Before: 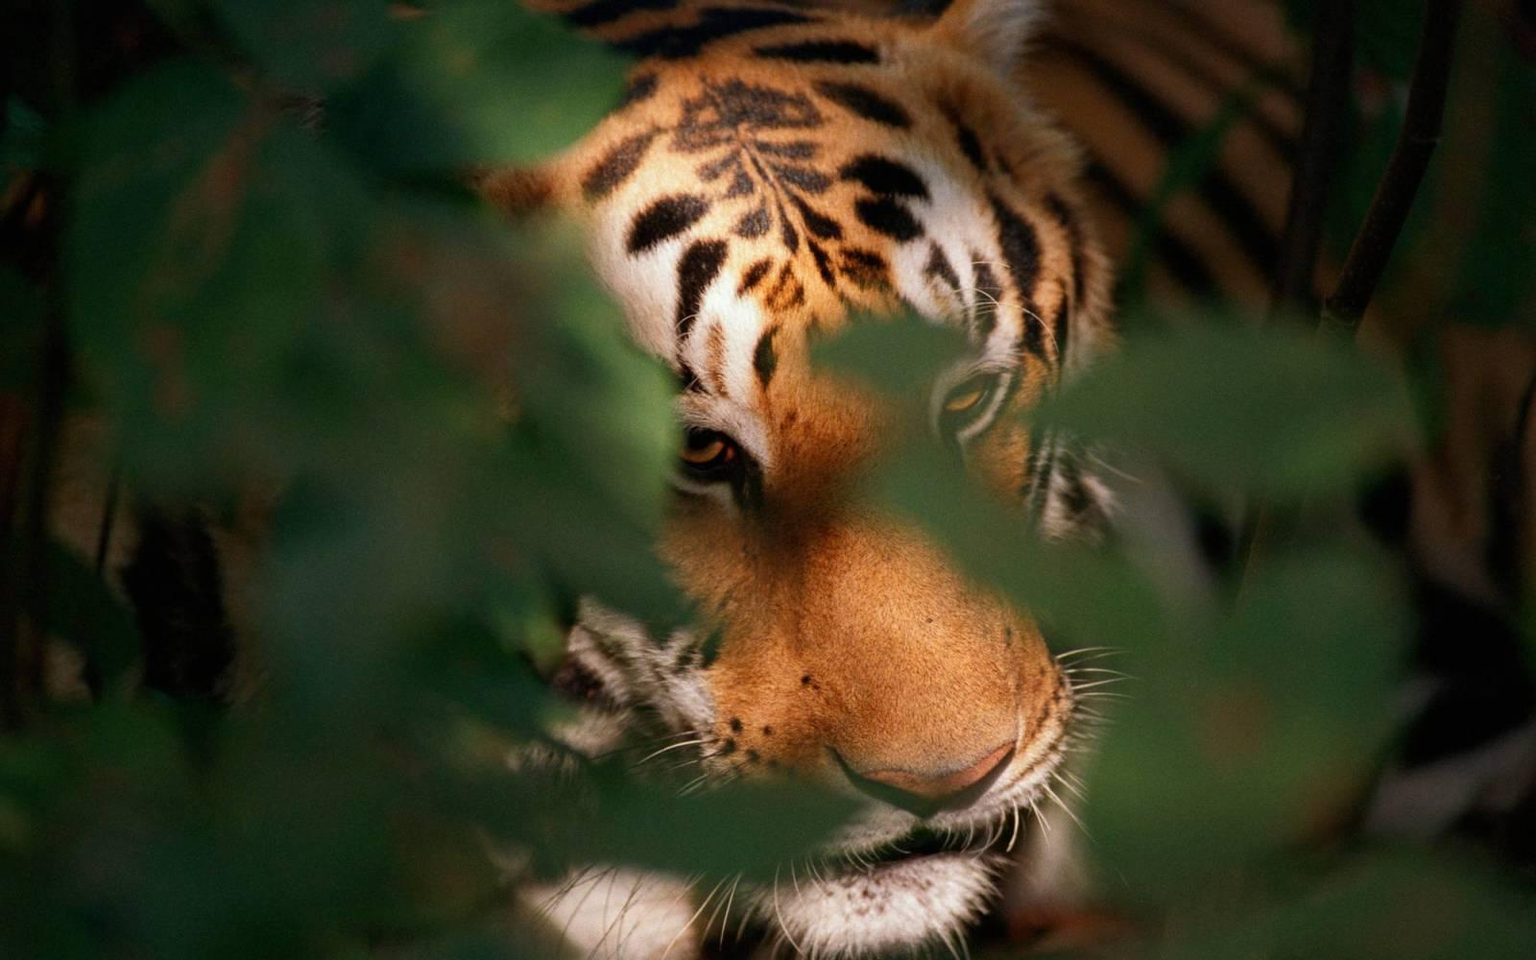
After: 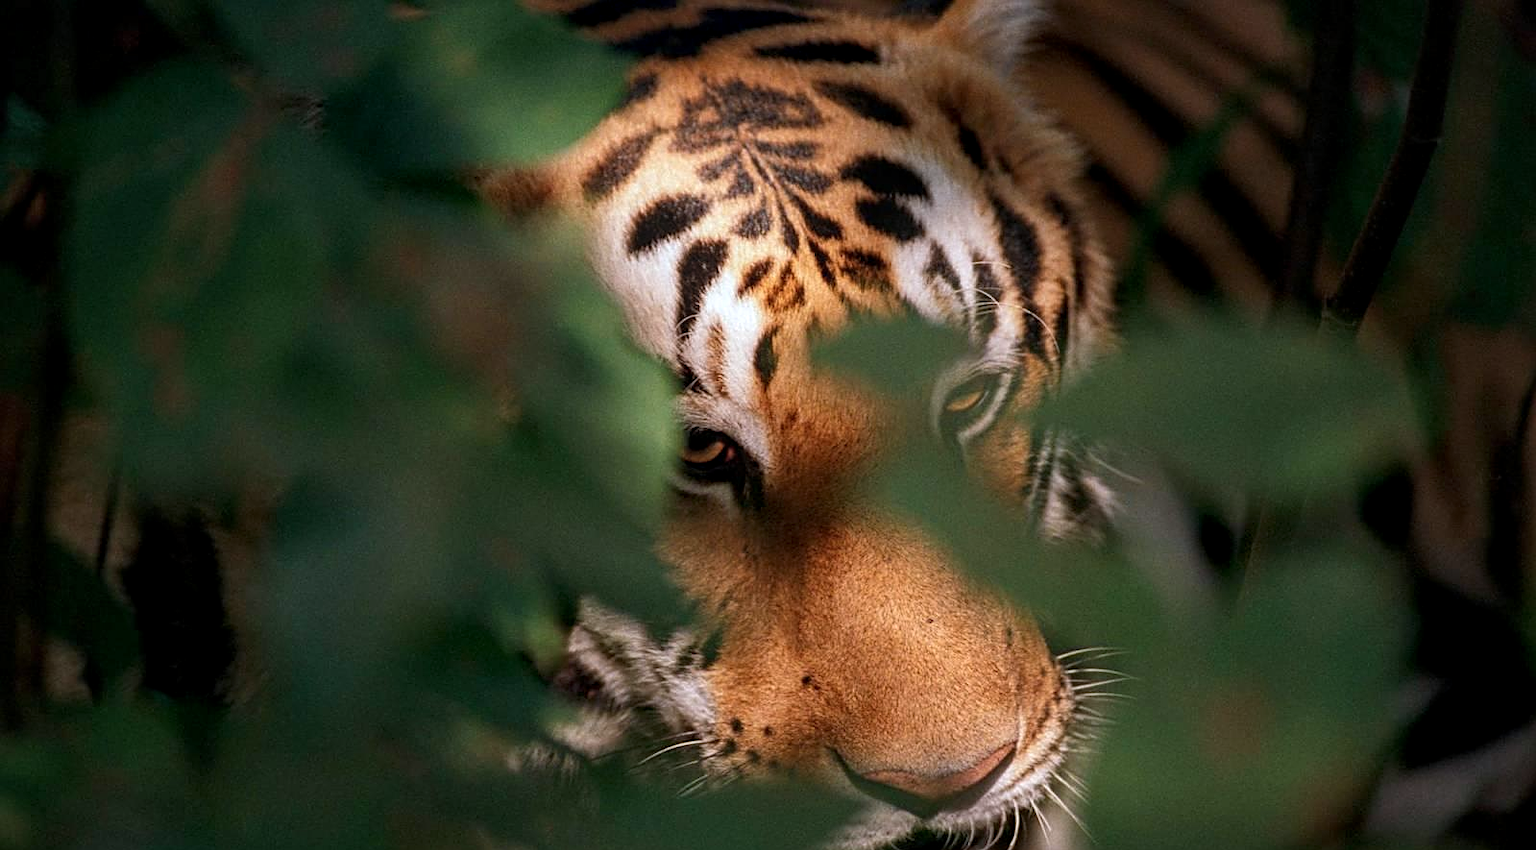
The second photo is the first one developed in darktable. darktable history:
color calibration: illuminant as shot in camera, x 0.358, y 0.373, temperature 4628.91 K
local contrast: on, module defaults
crop and rotate: top 0%, bottom 11.49%
sharpen: on, module defaults
color zones: curves: ch0 [(0.068, 0.464) (0.25, 0.5) (0.48, 0.508) (0.75, 0.536) (0.886, 0.476) (0.967, 0.456)]; ch1 [(0.066, 0.456) (0.25, 0.5) (0.616, 0.508) (0.746, 0.56) (0.934, 0.444)]
tone equalizer: on, module defaults
exposure: compensate highlight preservation false
